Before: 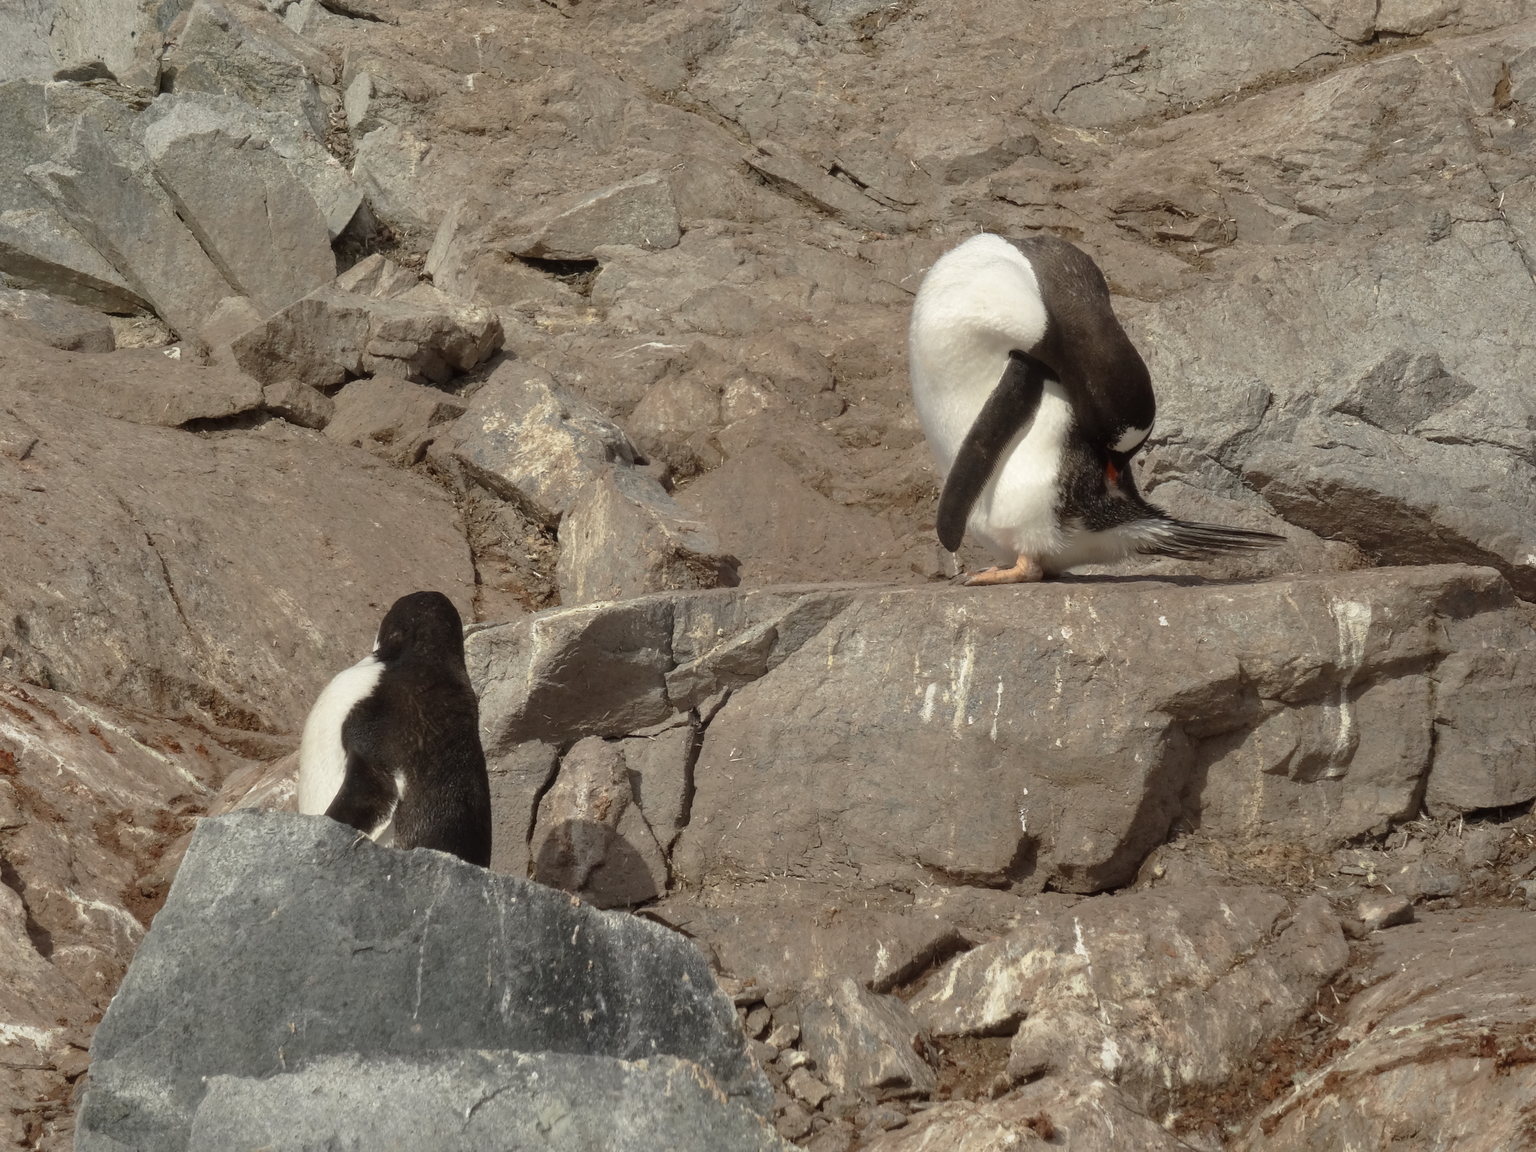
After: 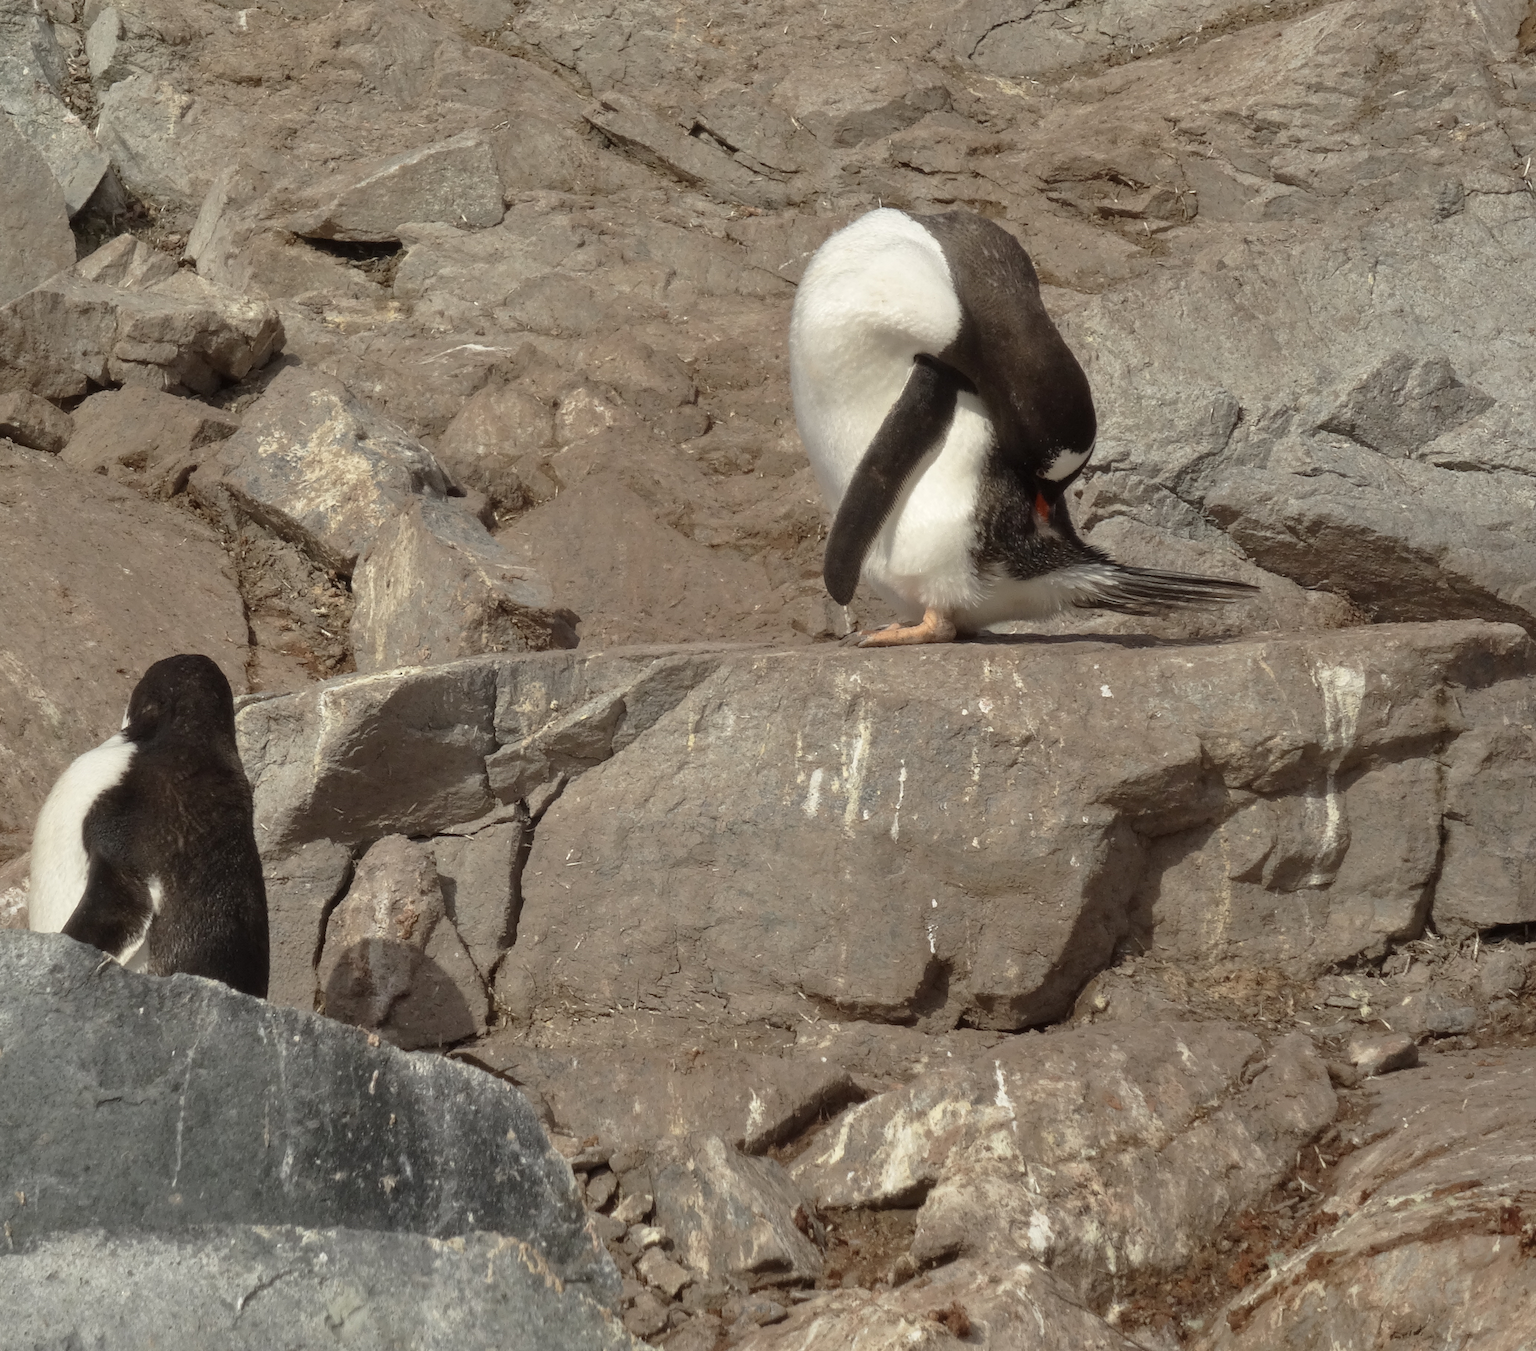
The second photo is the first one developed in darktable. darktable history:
exposure: exposure 0.02 EV, compensate highlight preservation false
crop and rotate: left 17.959%, top 5.771%, right 1.742%
shadows and highlights: radius 125.46, shadows 30.51, highlights -30.51, low approximation 0.01, soften with gaussian
